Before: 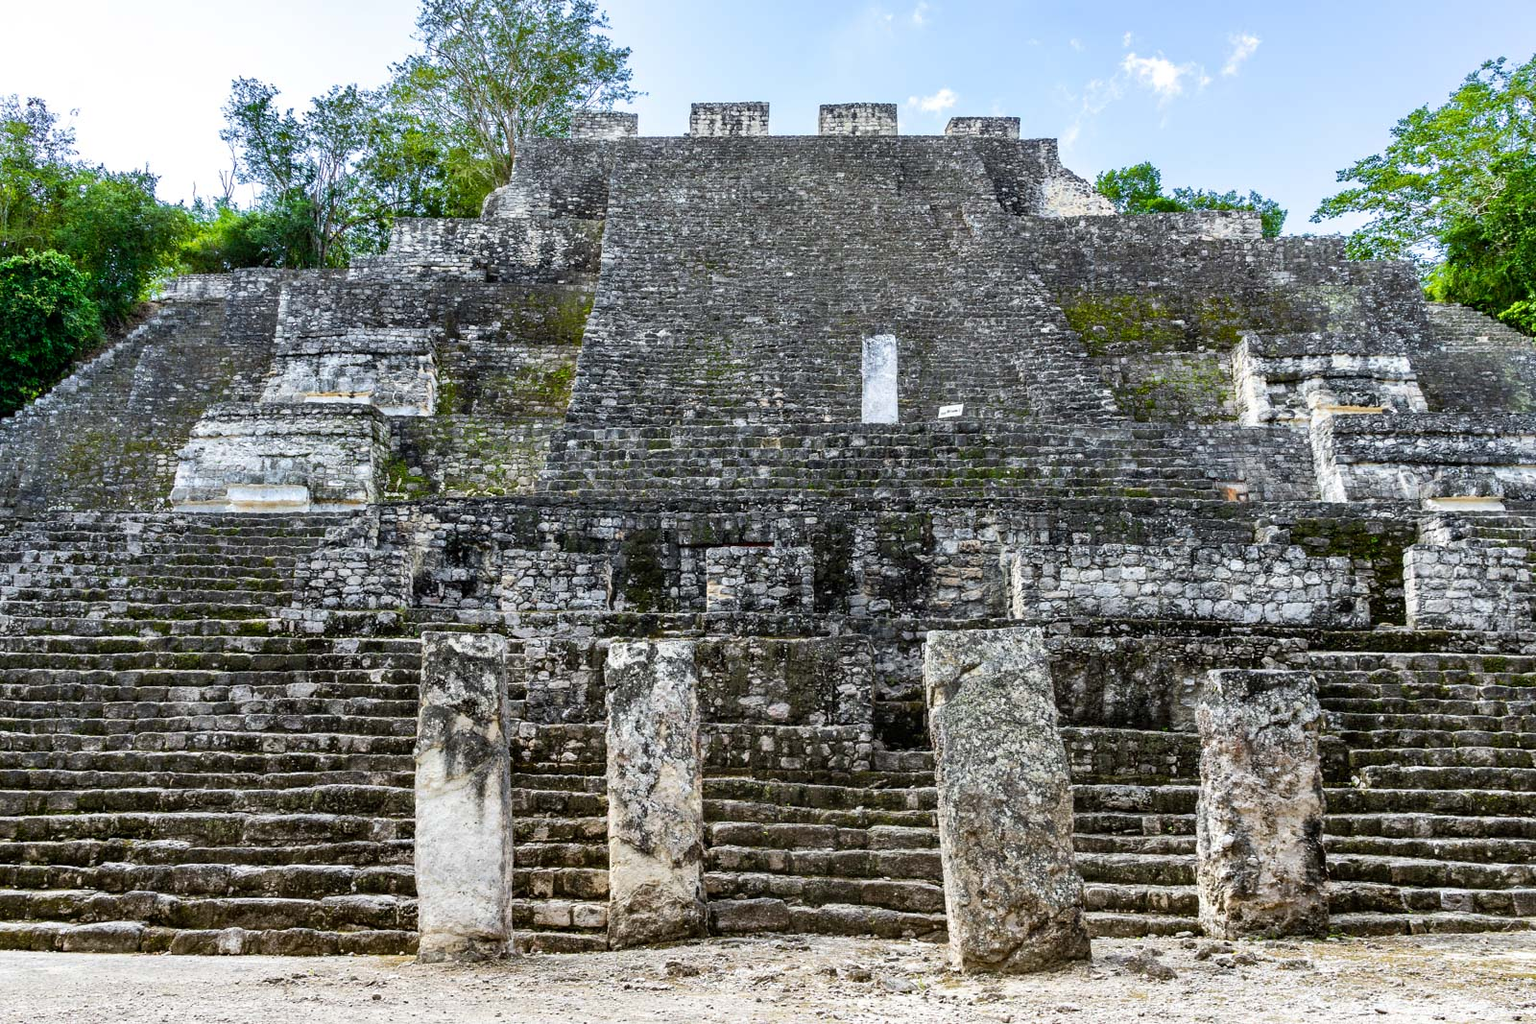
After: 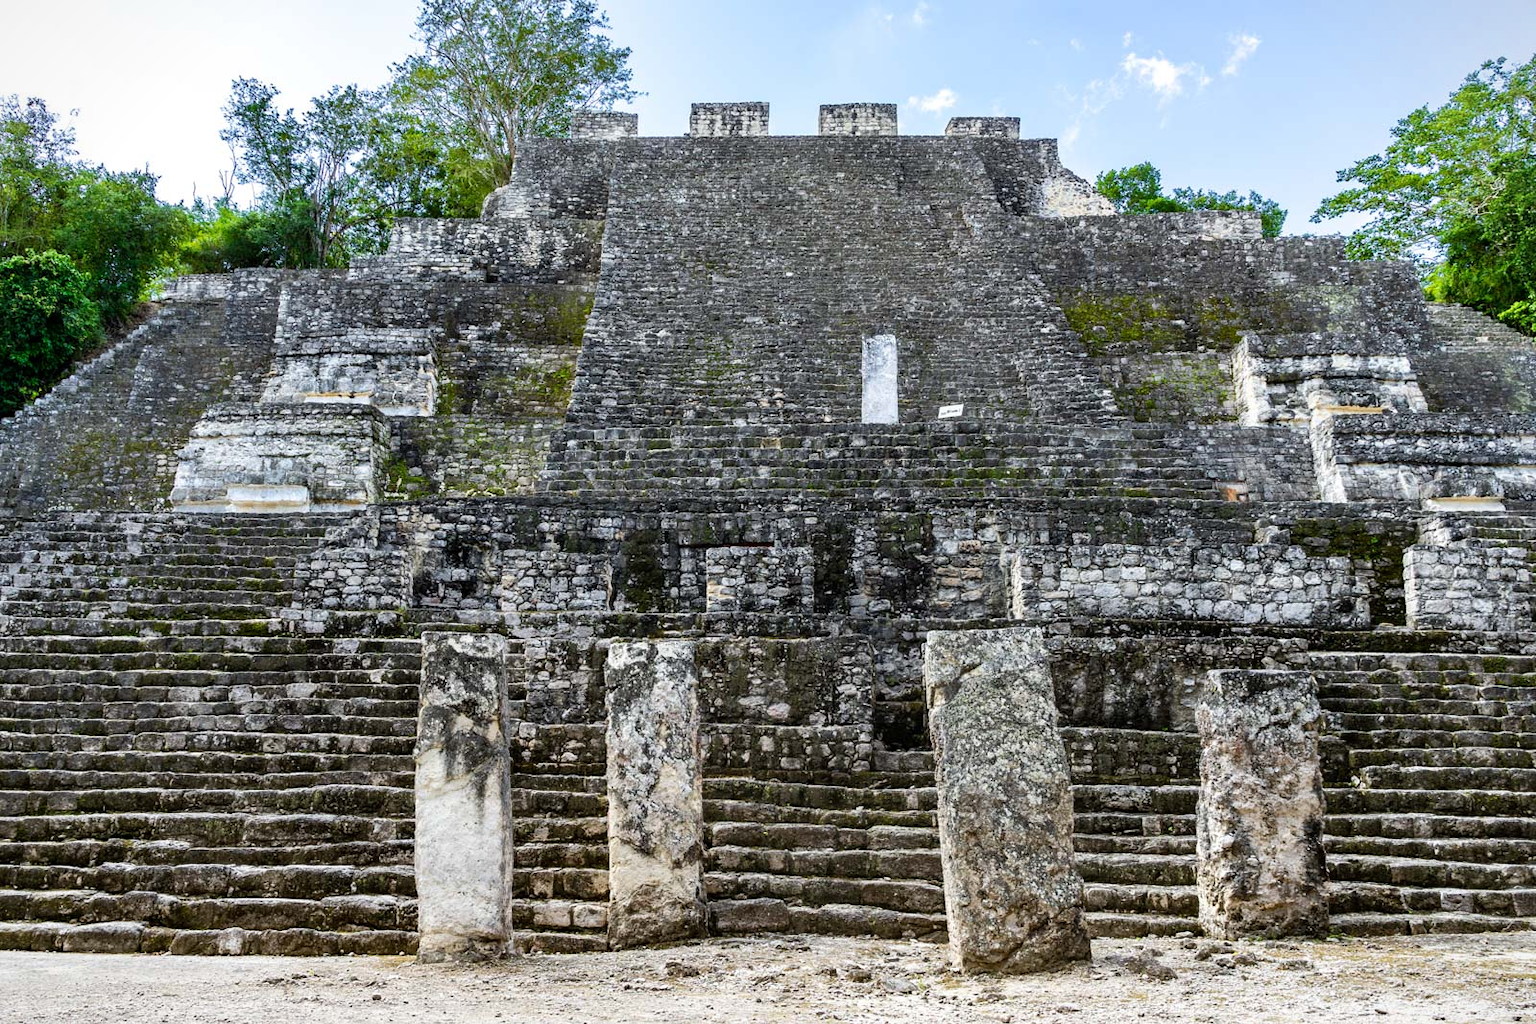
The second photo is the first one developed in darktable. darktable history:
vignetting: fall-off start 100.98%, fall-off radius 71.17%, brightness -0.282, width/height ratio 1.171
